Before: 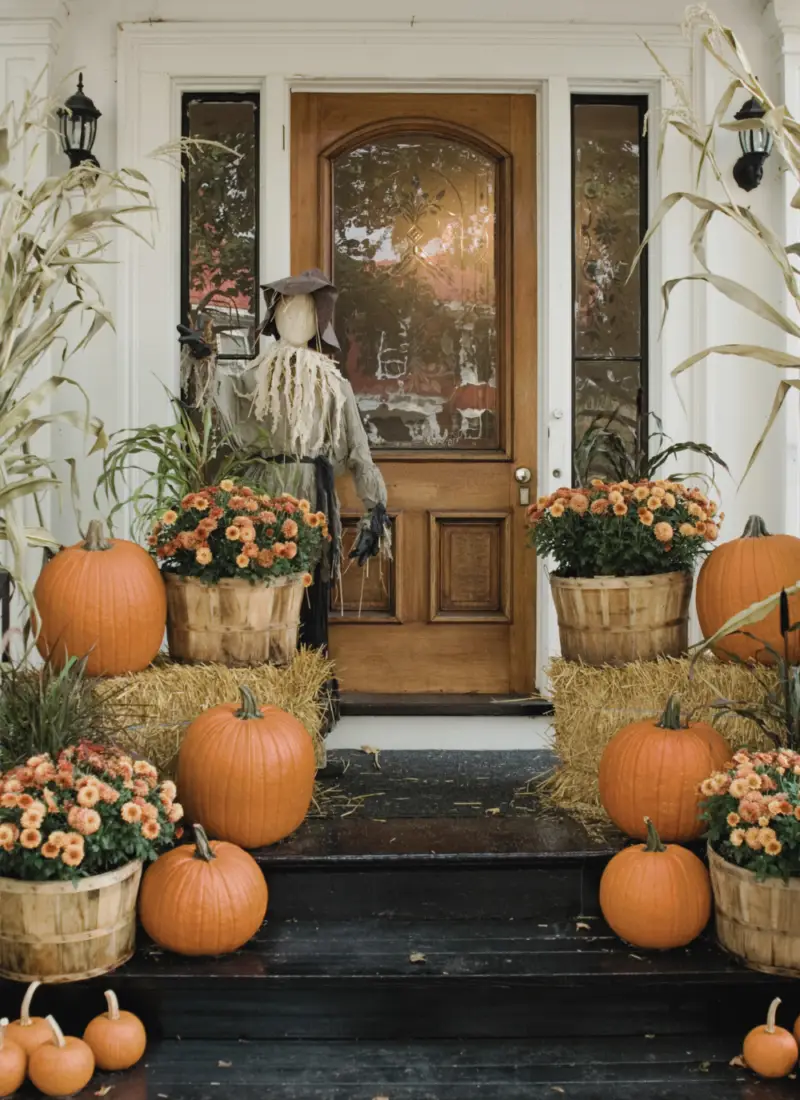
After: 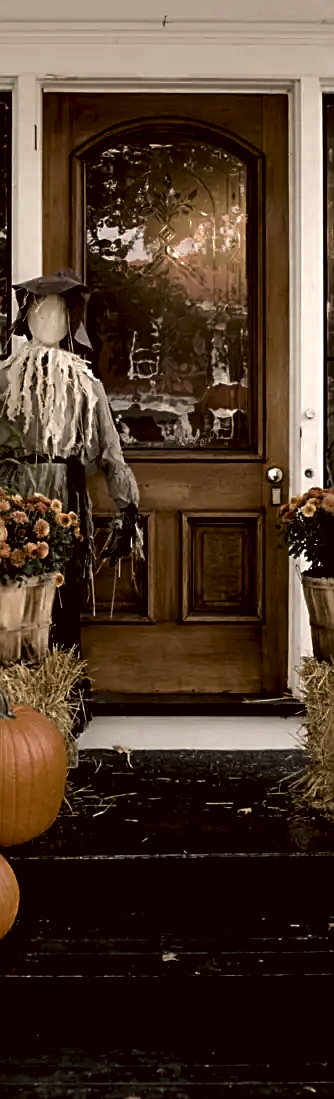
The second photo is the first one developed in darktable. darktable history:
exposure: black level correction 0.039, exposure 0.499 EV, compensate highlight preservation false
color zones: curves: ch0 [(0, 0.5) (0.125, 0.4) (0.25, 0.5) (0.375, 0.4) (0.5, 0.4) (0.625, 0.35) (0.75, 0.35) (0.875, 0.5)]; ch1 [(0, 0.35) (0.125, 0.45) (0.25, 0.35) (0.375, 0.35) (0.5, 0.35) (0.625, 0.35) (0.75, 0.45) (0.875, 0.35)]; ch2 [(0, 0.6) (0.125, 0.5) (0.25, 0.5) (0.375, 0.6) (0.5, 0.6) (0.625, 0.5) (0.75, 0.5) (0.875, 0.5)]
crop: left 31.082%, right 27.095%
sharpen: on, module defaults
contrast brightness saturation: saturation -0.033
levels: levels [0, 0.618, 1]
color correction: highlights a* 6.43, highlights b* 8.24, shadows a* 6.16, shadows b* 7.15, saturation 0.875
